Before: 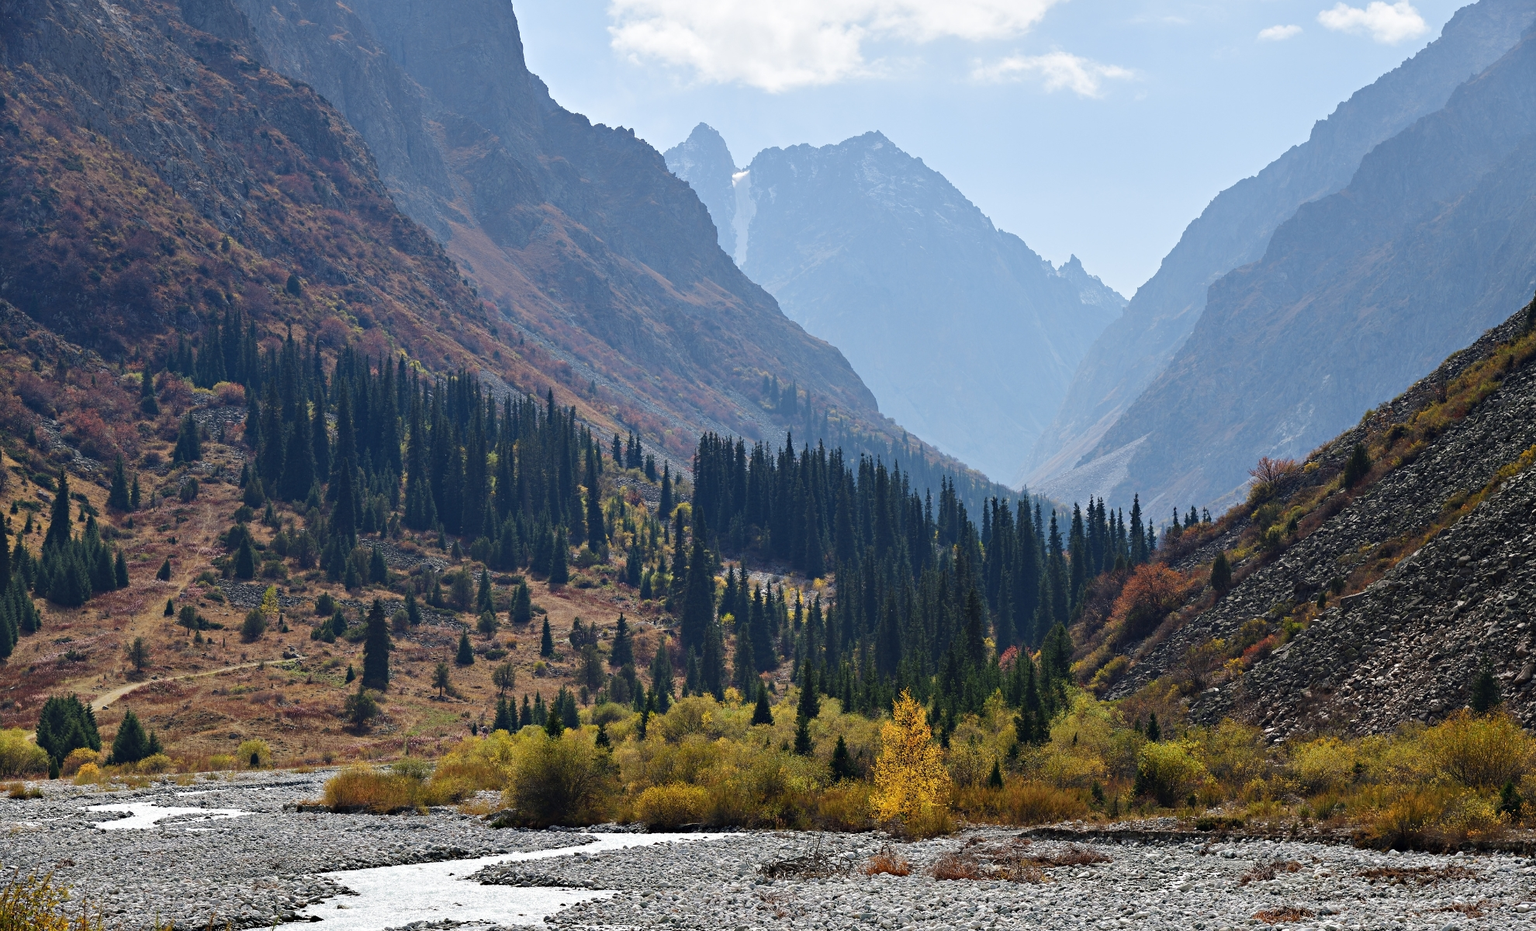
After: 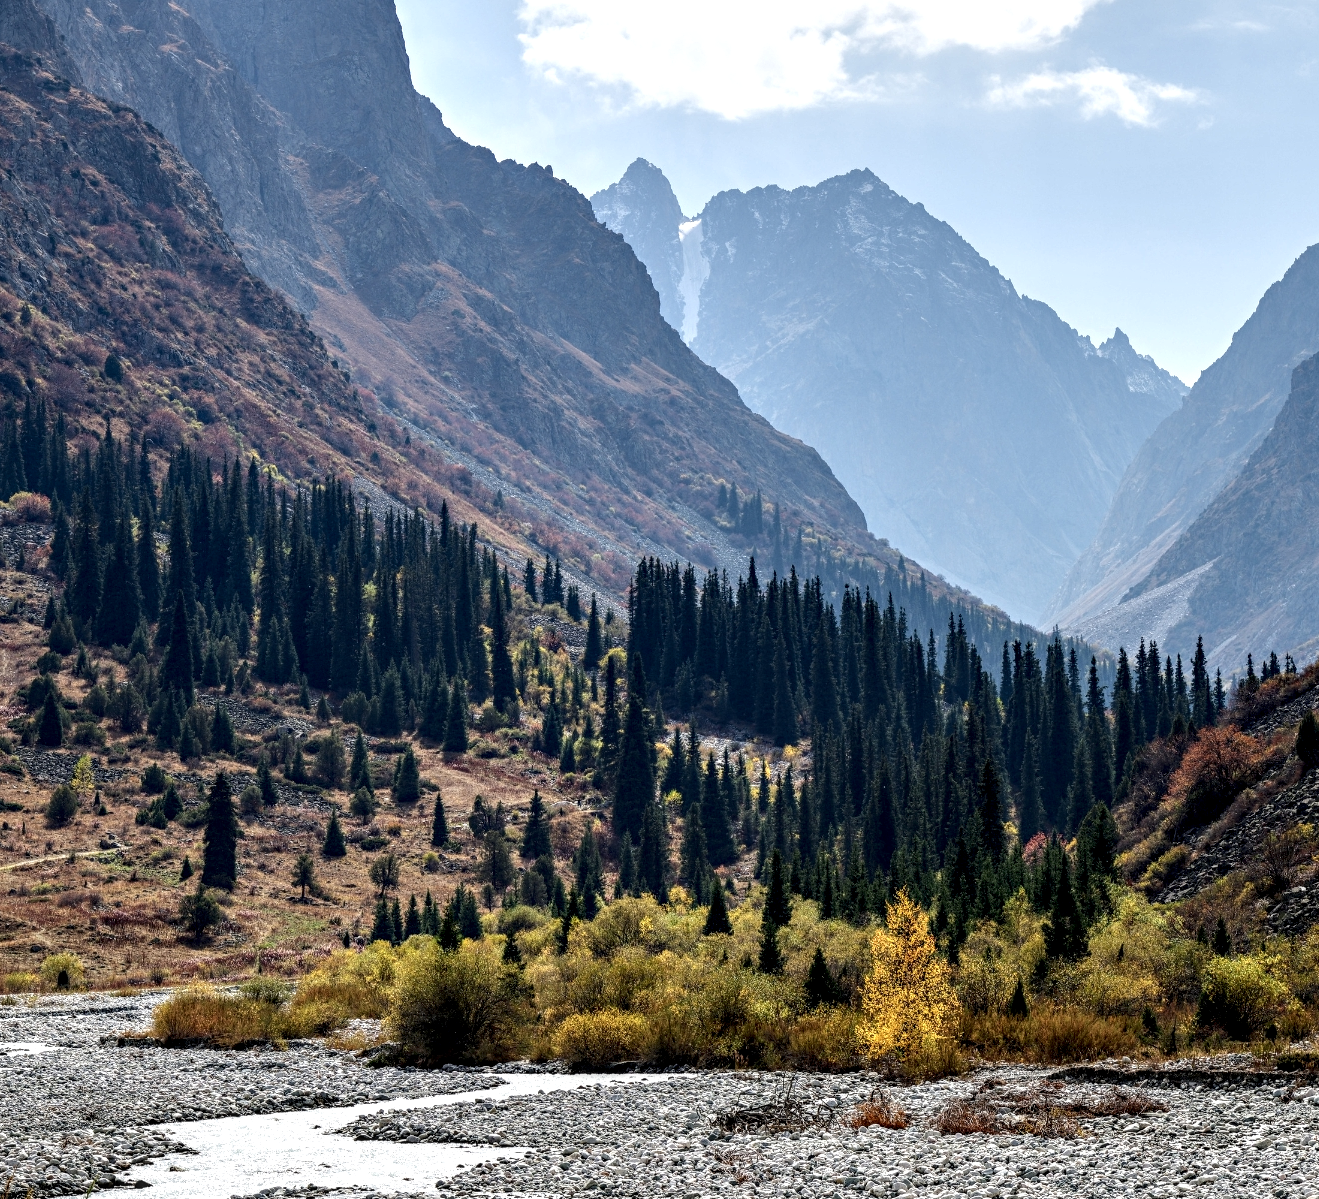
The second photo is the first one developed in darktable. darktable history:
crop and rotate: left 13.409%, right 19.924%
local contrast: highlights 19%, detail 186%
